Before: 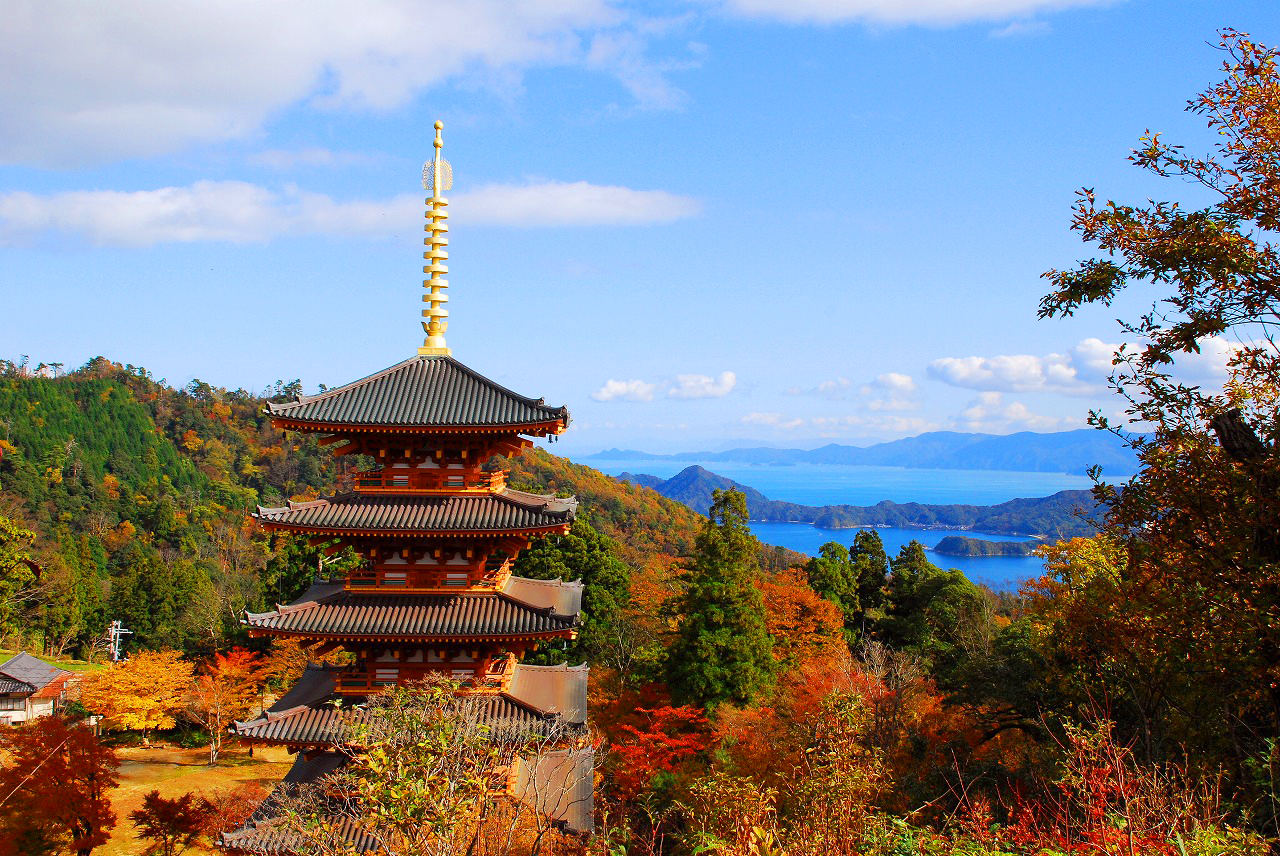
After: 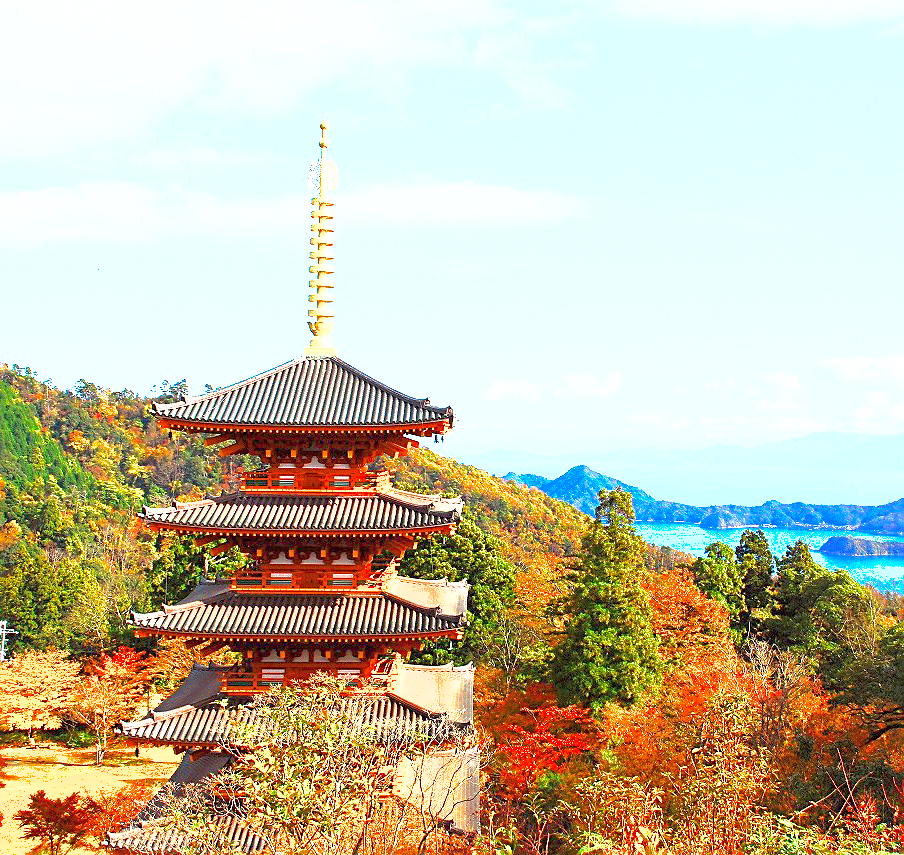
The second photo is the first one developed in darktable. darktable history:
exposure: black level correction 0, exposure 1.992 EV, compensate highlight preservation false
shadows and highlights: on, module defaults
sharpen: on, module defaults
crop and rotate: left 8.956%, right 20.399%
